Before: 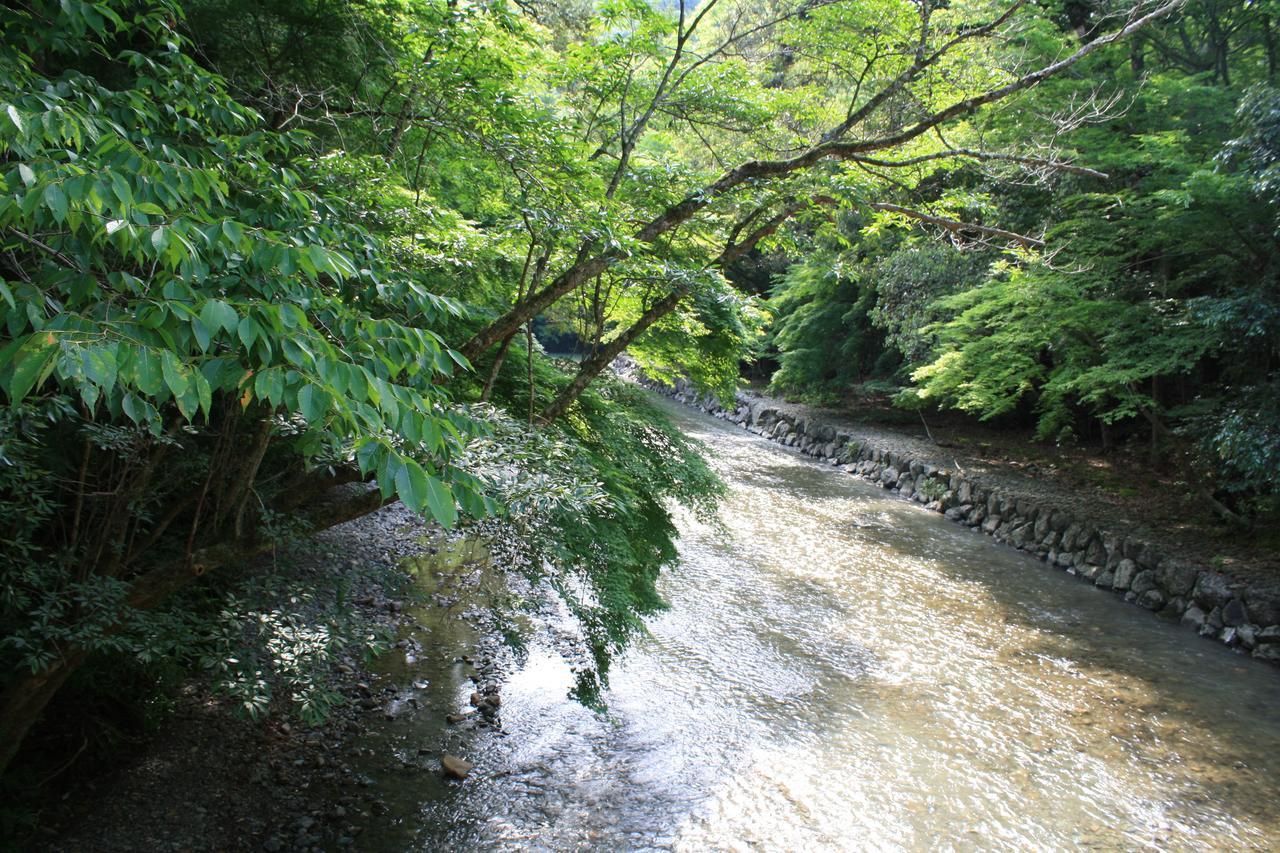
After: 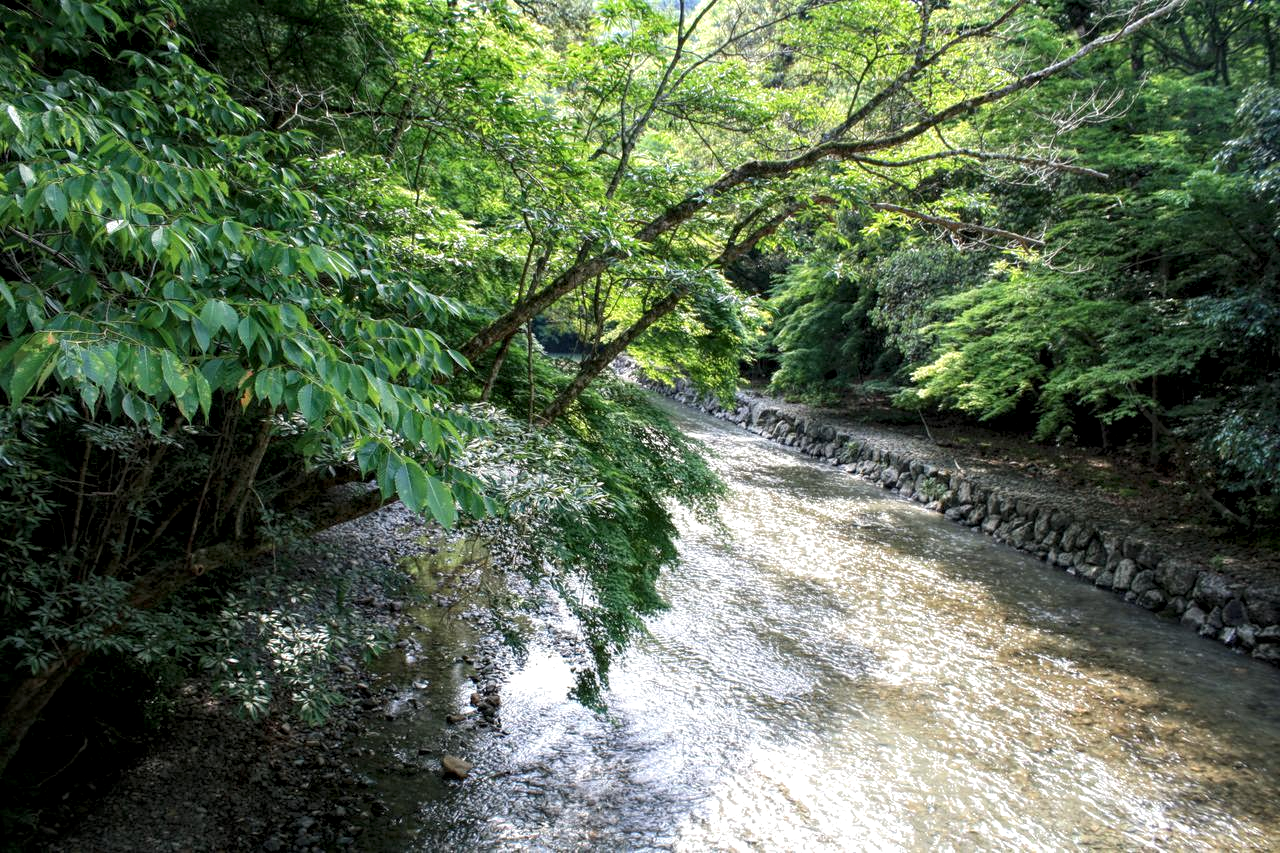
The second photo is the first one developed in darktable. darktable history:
local contrast: highlights 100%, shadows 102%, detail 201%, midtone range 0.2
